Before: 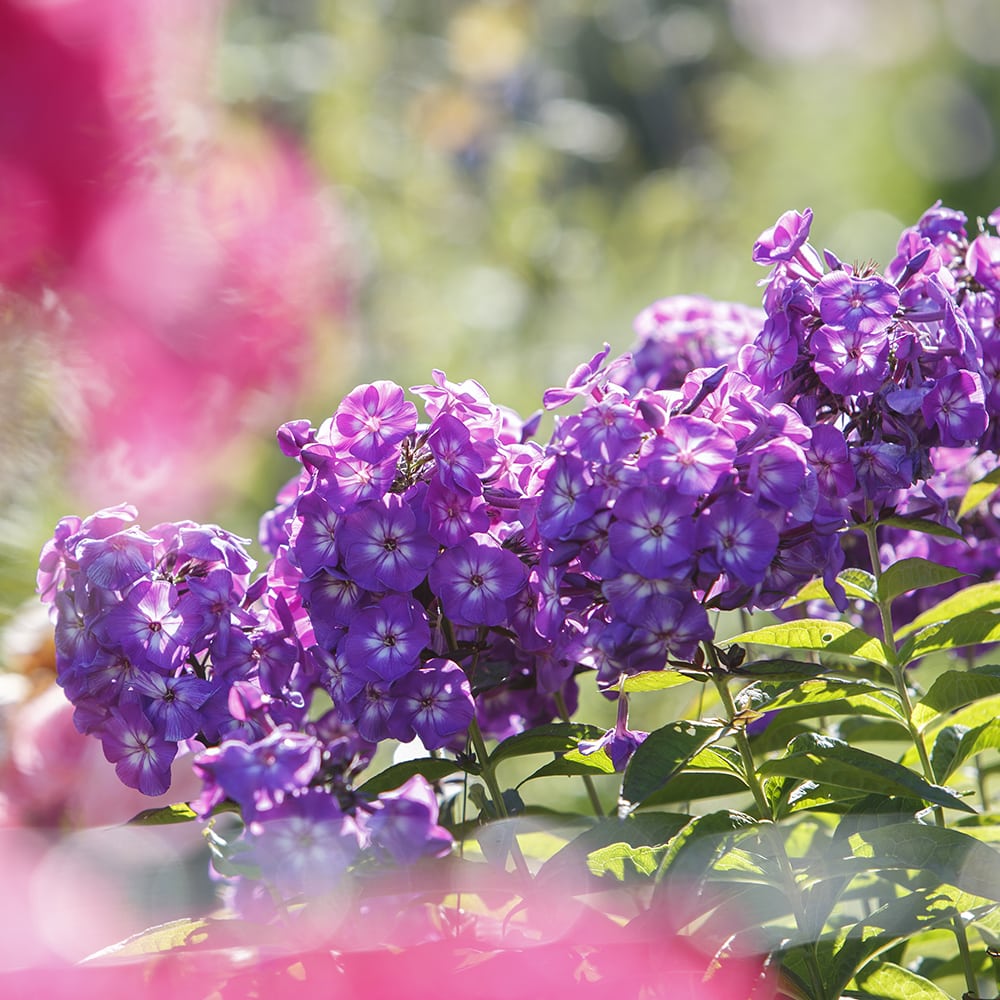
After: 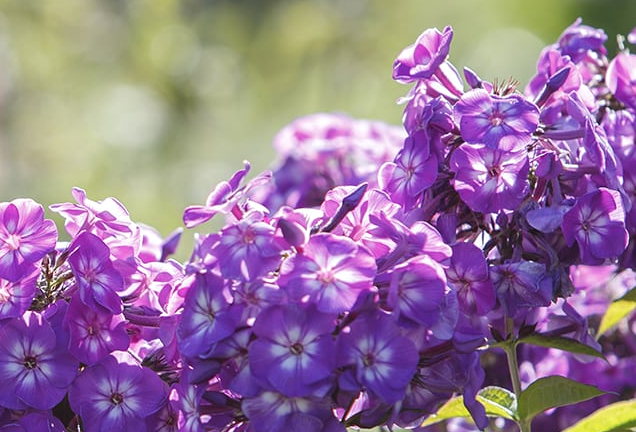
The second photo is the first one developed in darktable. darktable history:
crop: left 36.005%, top 18.293%, right 0.31%, bottom 38.444%
shadows and highlights: shadows 12, white point adjustment 1.2, soften with gaussian
